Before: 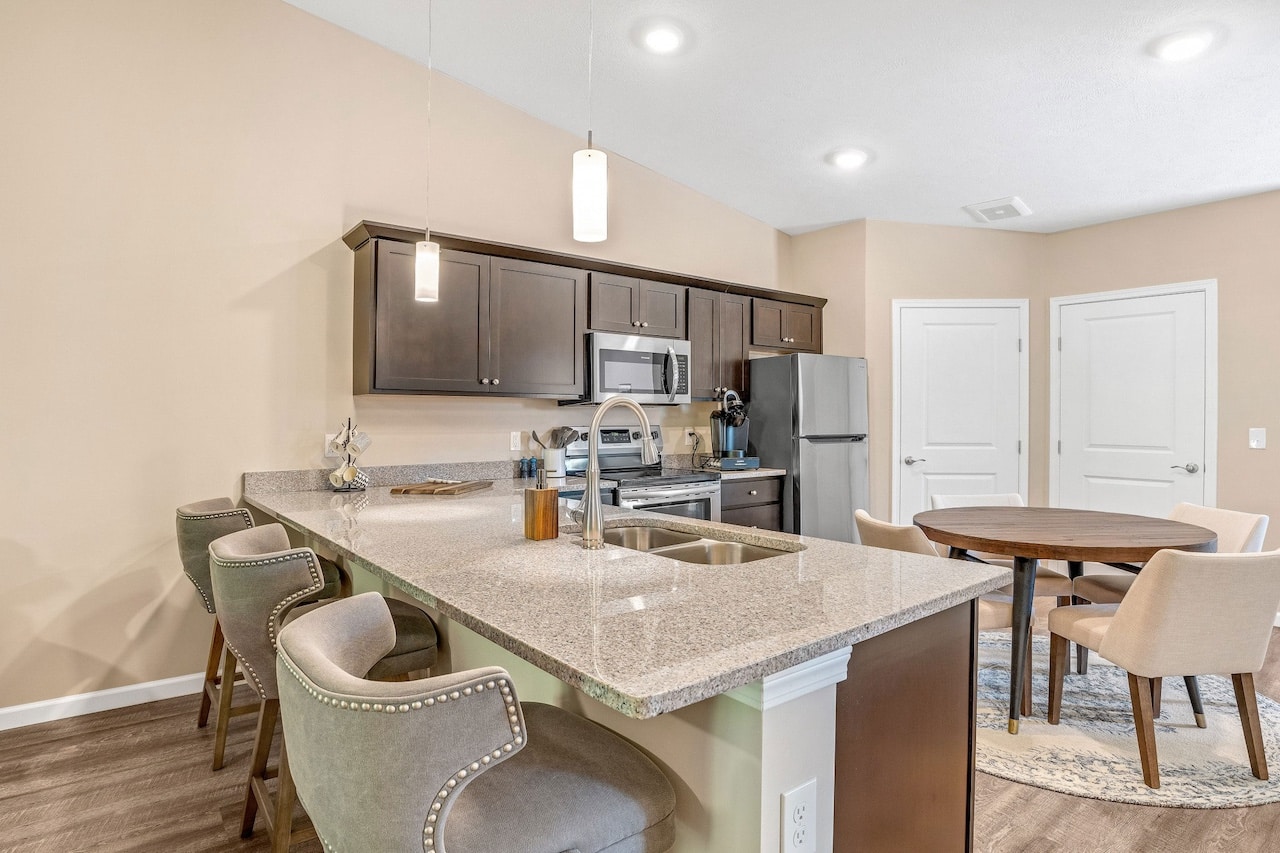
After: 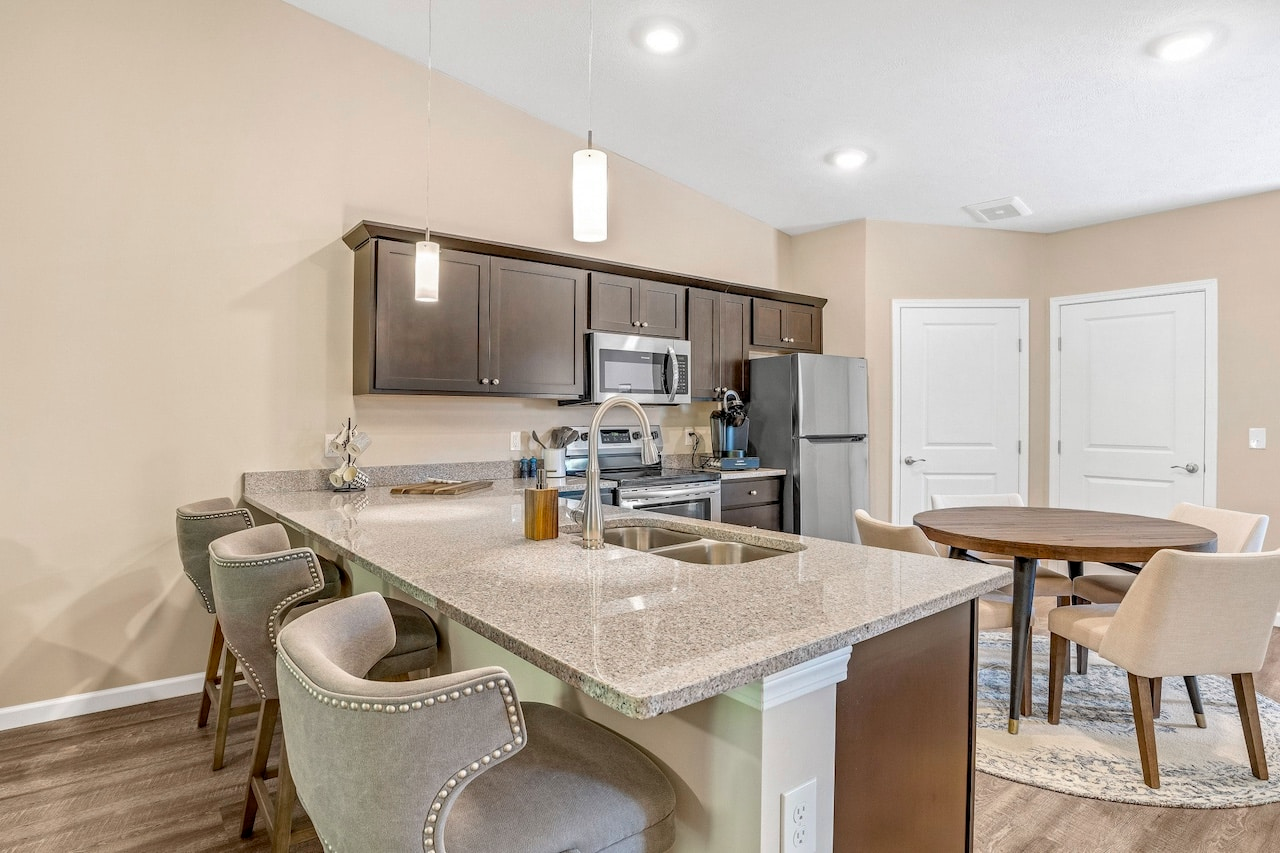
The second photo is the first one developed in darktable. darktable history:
exposure: black level correction 0.002, compensate highlight preservation false
color zones: curves: ch0 [(0.257, 0.558) (0.75, 0.565)]; ch1 [(0.004, 0.857) (0.14, 0.416) (0.257, 0.695) (0.442, 0.032) (0.736, 0.266) (0.891, 0.741)]; ch2 [(0, 0.623) (0.112, 0.436) (0.271, 0.474) (0.516, 0.64) (0.743, 0.286)], mix -132.46%
